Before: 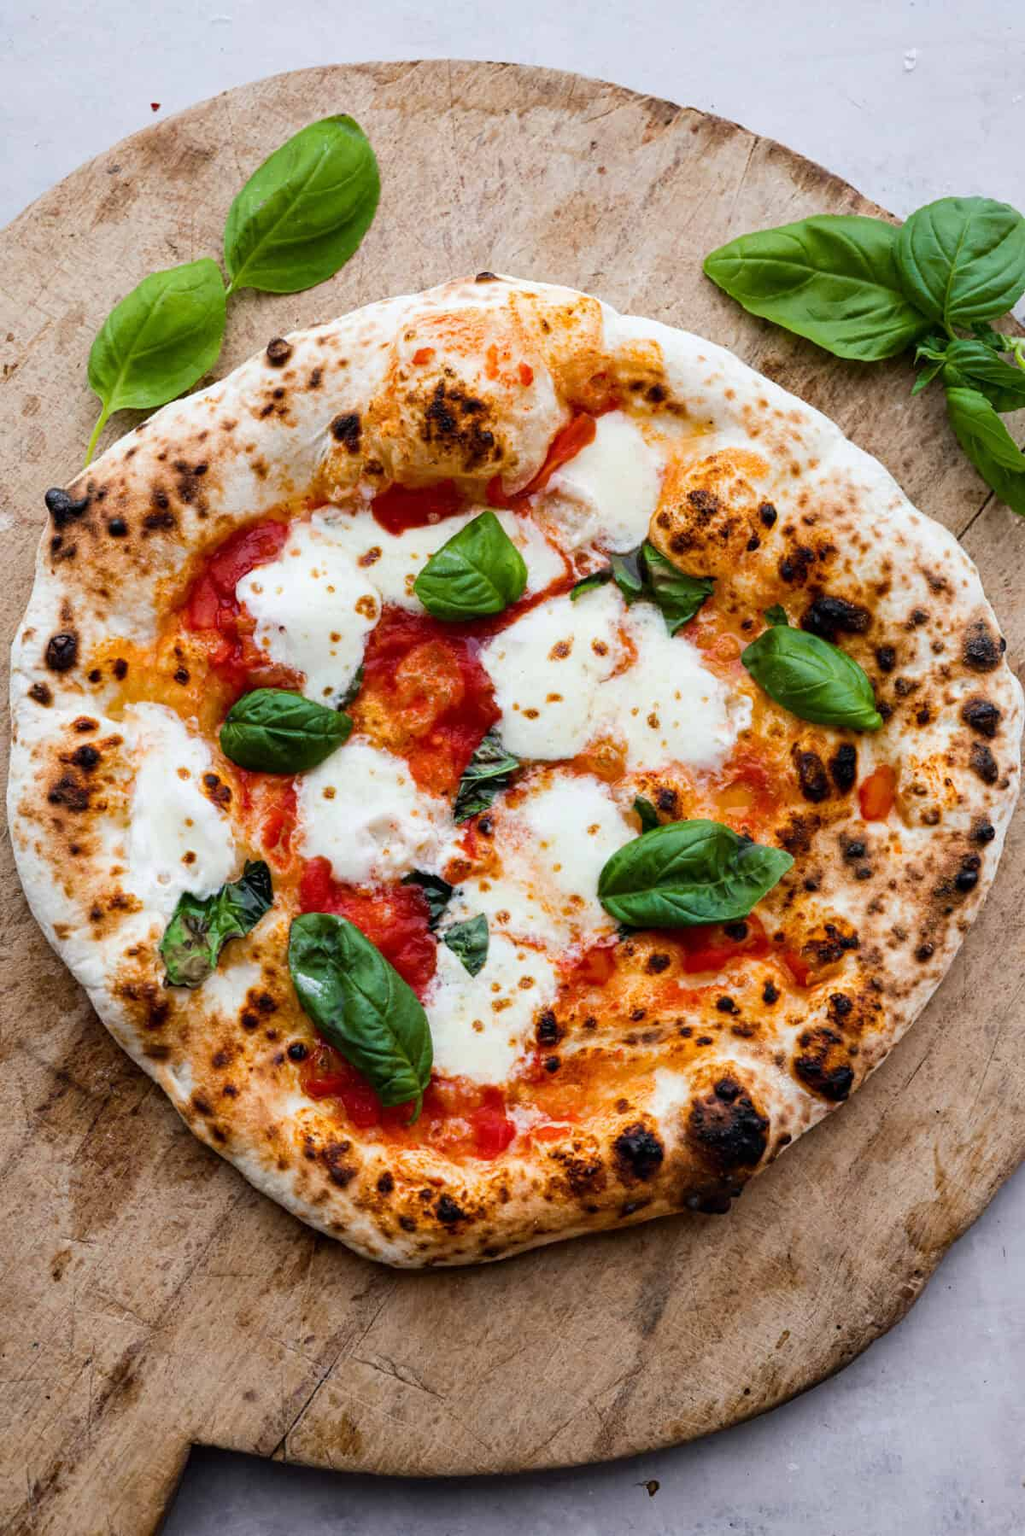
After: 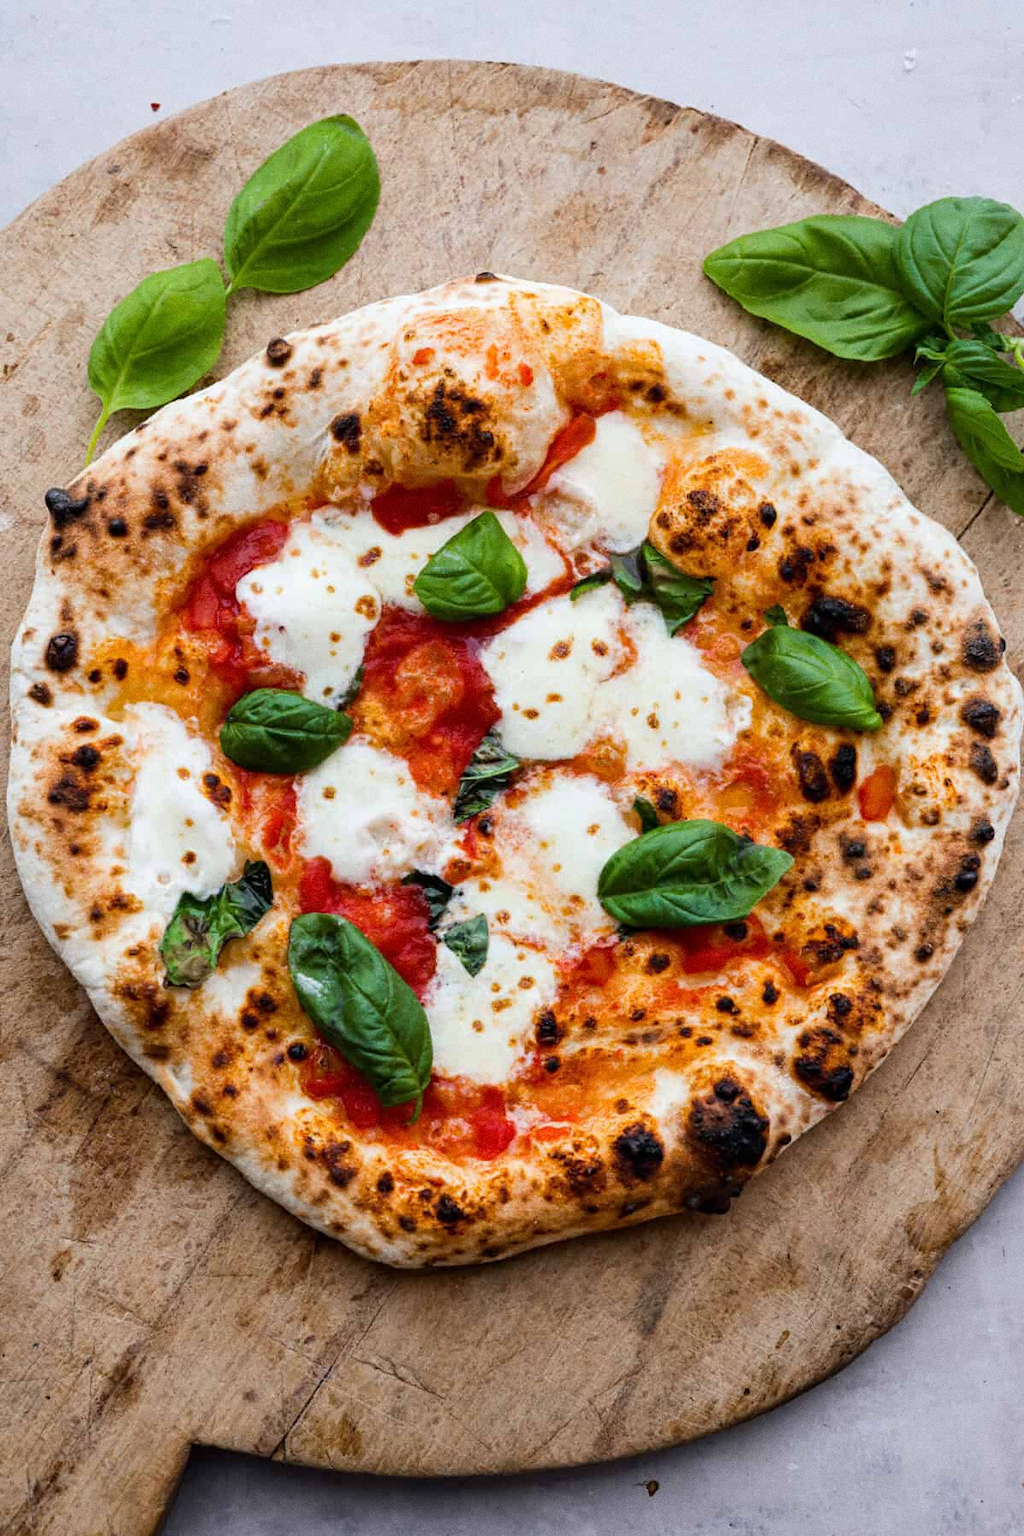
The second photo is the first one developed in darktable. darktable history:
exposure: compensate highlight preservation false
grain: coarseness 0.47 ISO
